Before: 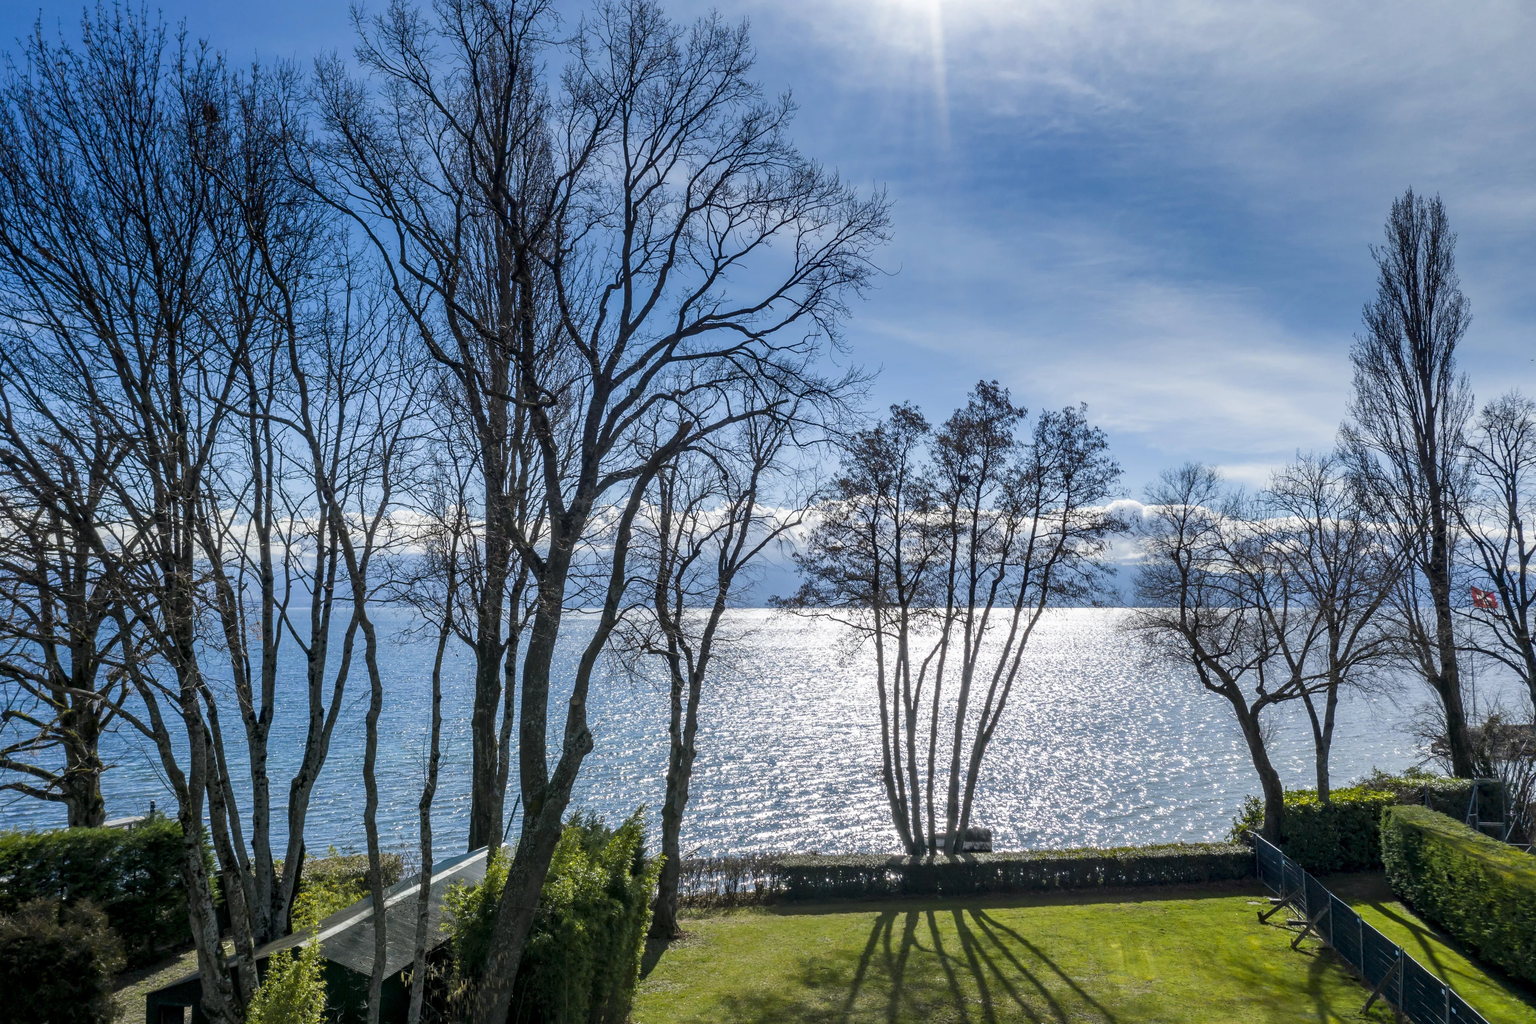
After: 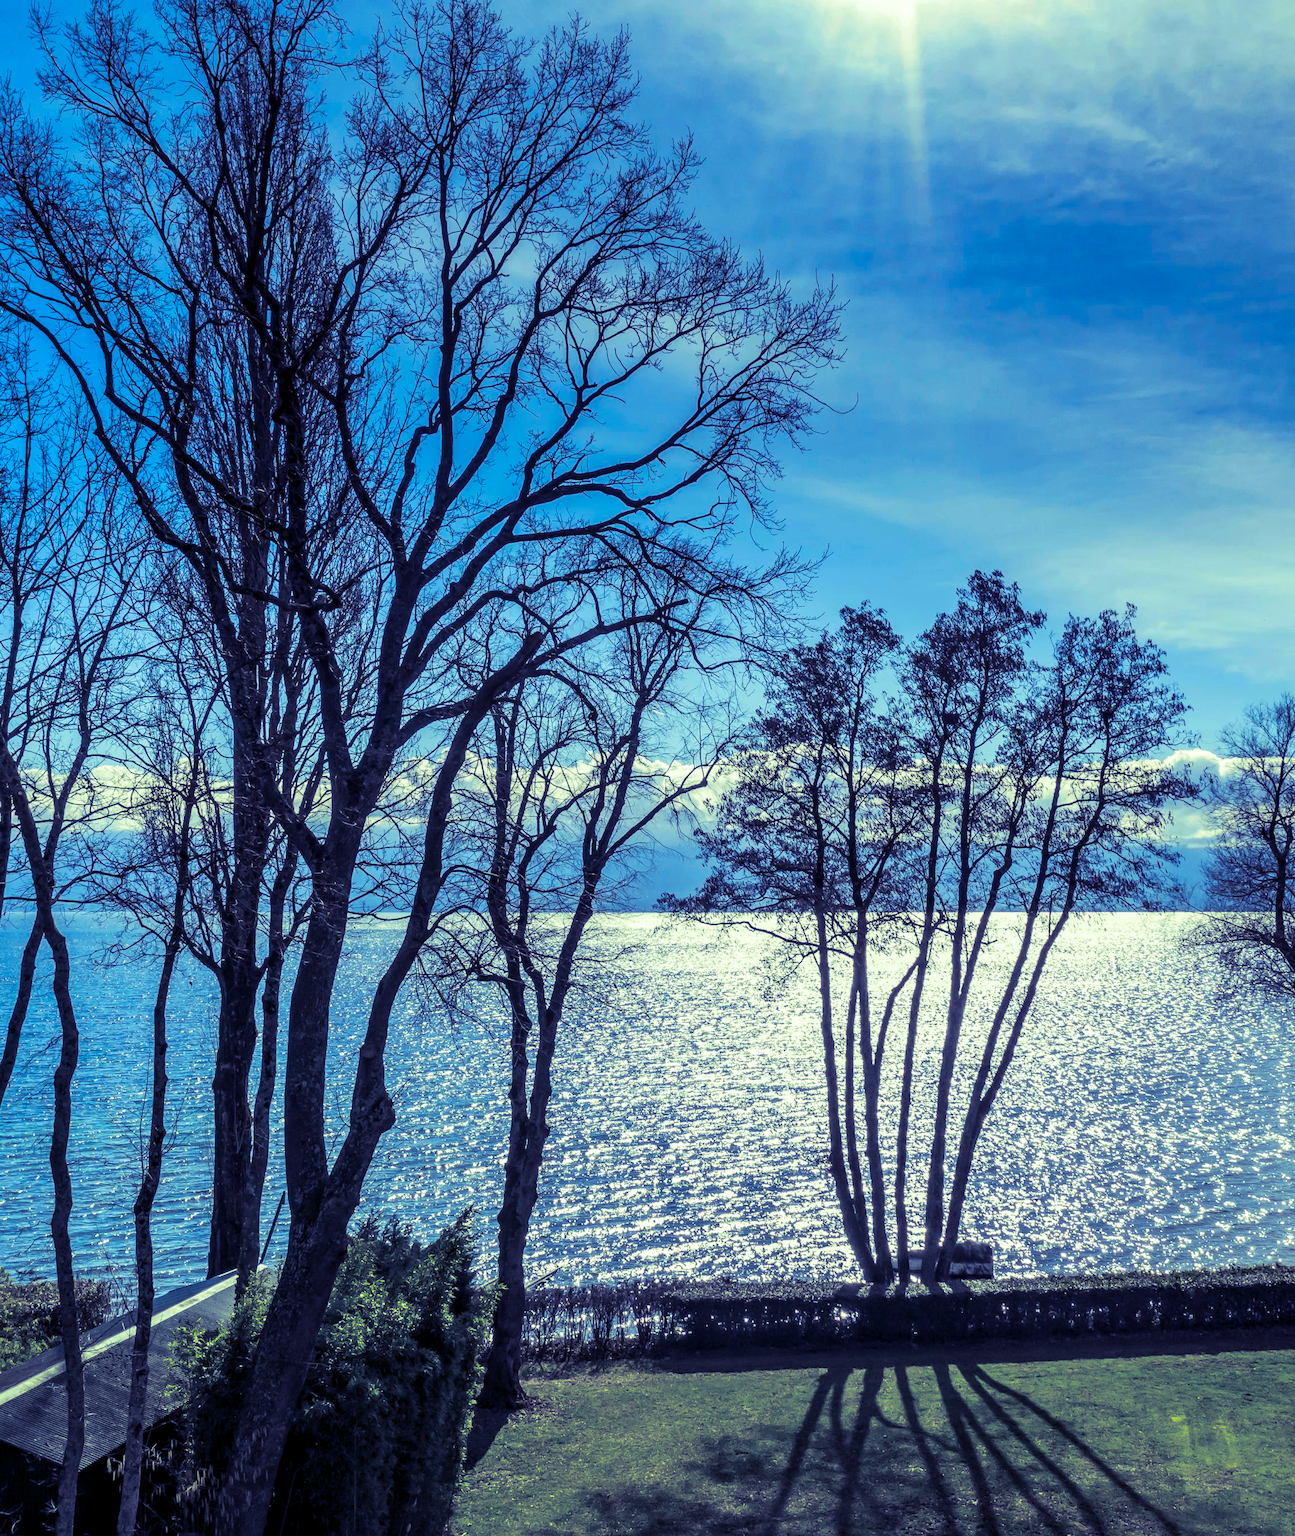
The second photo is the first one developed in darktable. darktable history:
split-toning: shadows › hue 242.67°, shadows › saturation 0.733, highlights › hue 45.33°, highlights › saturation 0.667, balance -53.304, compress 21.15%
crop: left 21.496%, right 22.254%
color correction: highlights a* -10.77, highlights b* 9.8, saturation 1.72
local contrast: detail 130%
